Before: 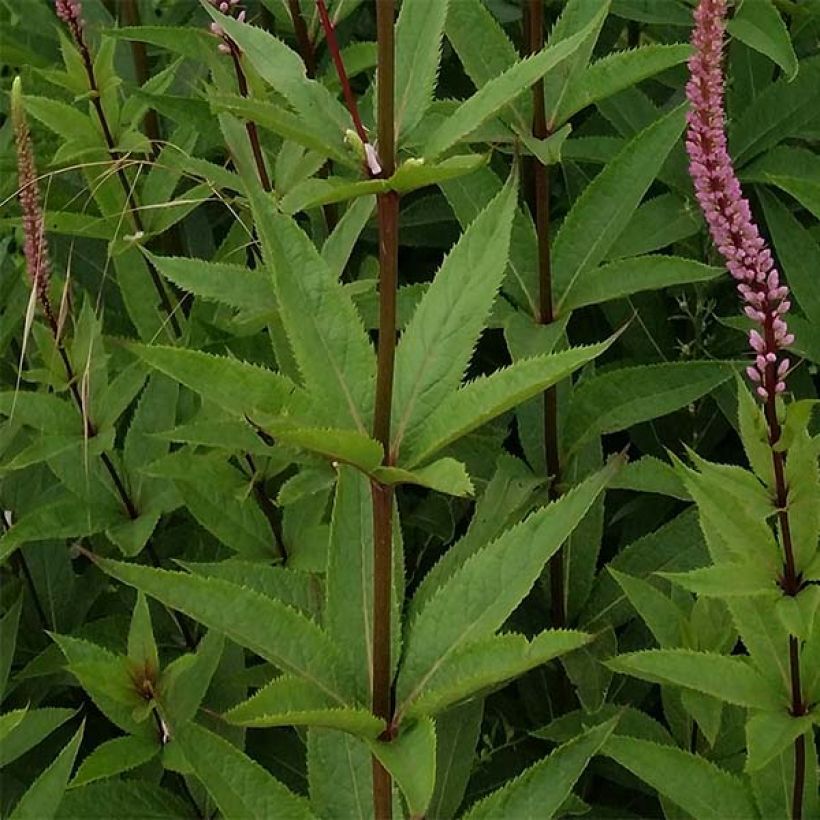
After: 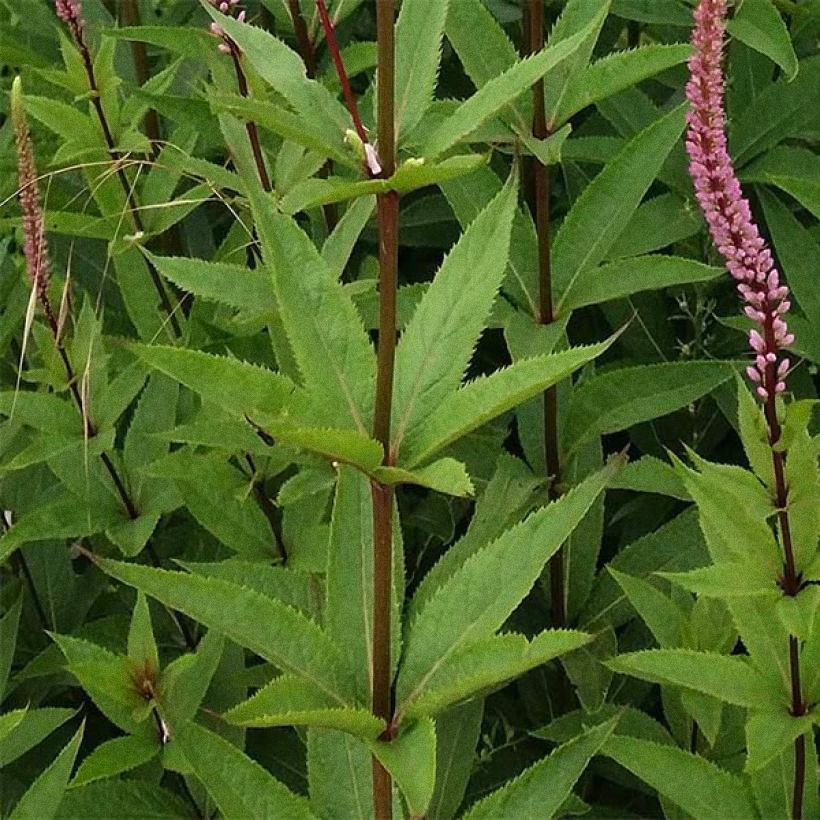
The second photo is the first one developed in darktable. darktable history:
exposure: black level correction 0, exposure 0.5 EV, compensate exposure bias true, compensate highlight preservation false
grain: coarseness 22.88 ISO
